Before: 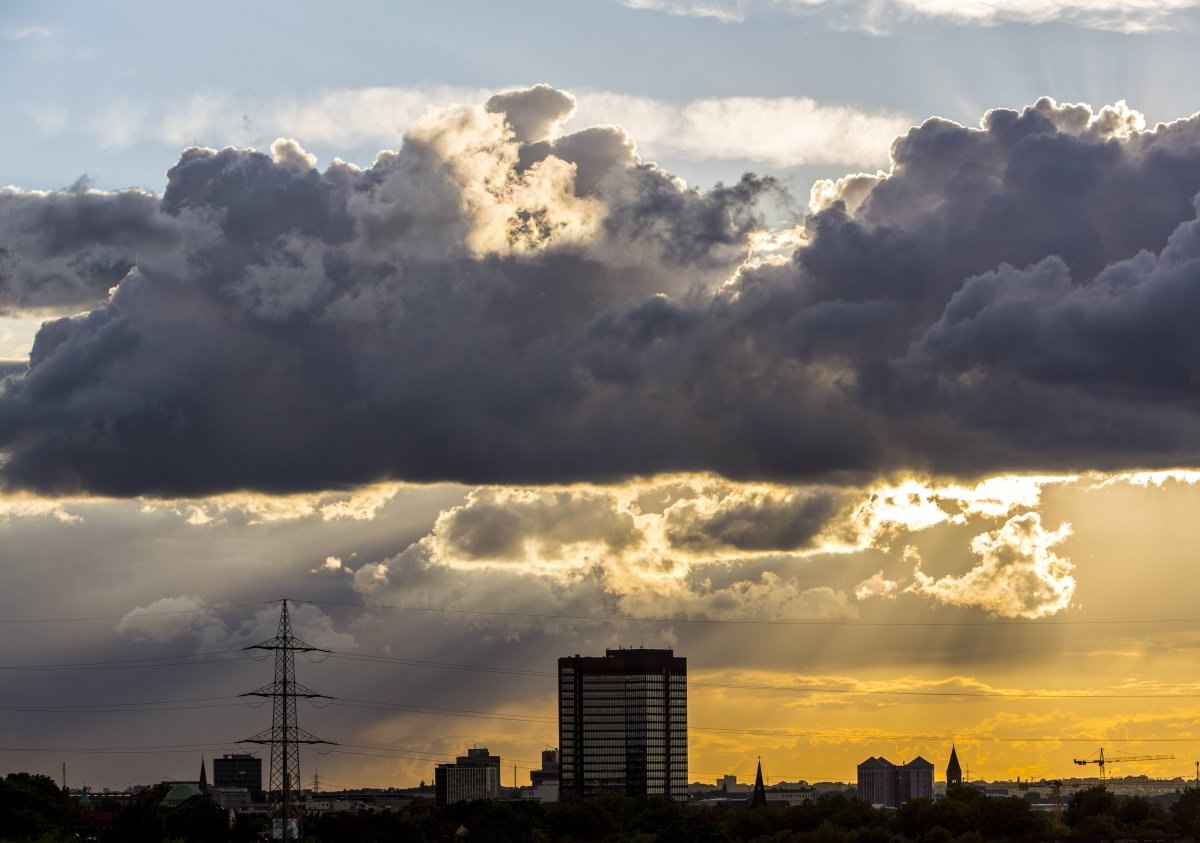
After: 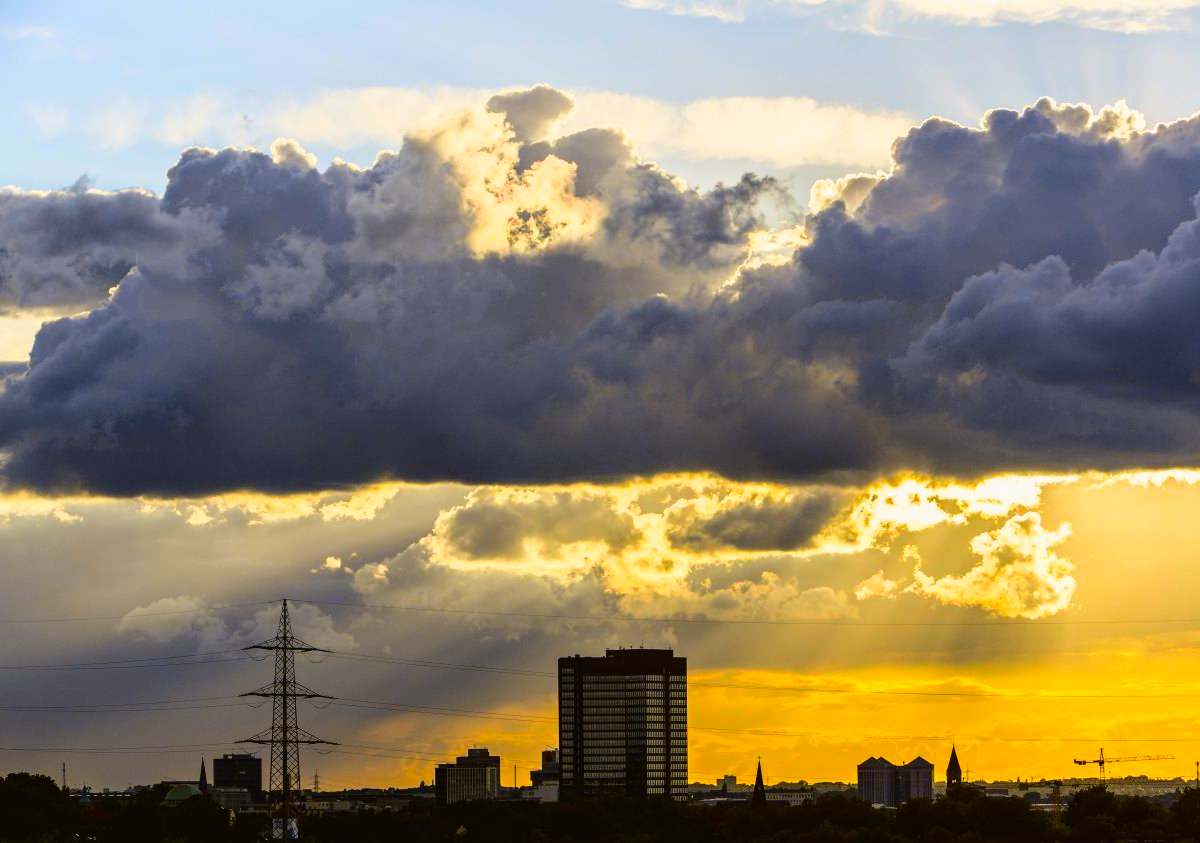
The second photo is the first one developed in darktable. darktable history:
tone curve: curves: ch0 [(0, 0.021) (0.049, 0.044) (0.152, 0.14) (0.328, 0.377) (0.473, 0.543) (0.641, 0.705) (0.85, 0.894) (1, 0.969)]; ch1 [(0, 0) (0.302, 0.331) (0.433, 0.432) (0.472, 0.47) (0.502, 0.503) (0.527, 0.521) (0.564, 0.58) (0.614, 0.626) (0.677, 0.701) (0.859, 0.885) (1, 1)]; ch2 [(0, 0) (0.33, 0.301) (0.447, 0.44) (0.487, 0.496) (0.502, 0.516) (0.535, 0.563) (0.565, 0.593) (0.608, 0.638) (1, 1)], color space Lab, independent channels, preserve colors none
shadows and highlights: shadows 0, highlights 40
color balance rgb: linear chroma grading › global chroma 15%, perceptual saturation grading › global saturation 30%
